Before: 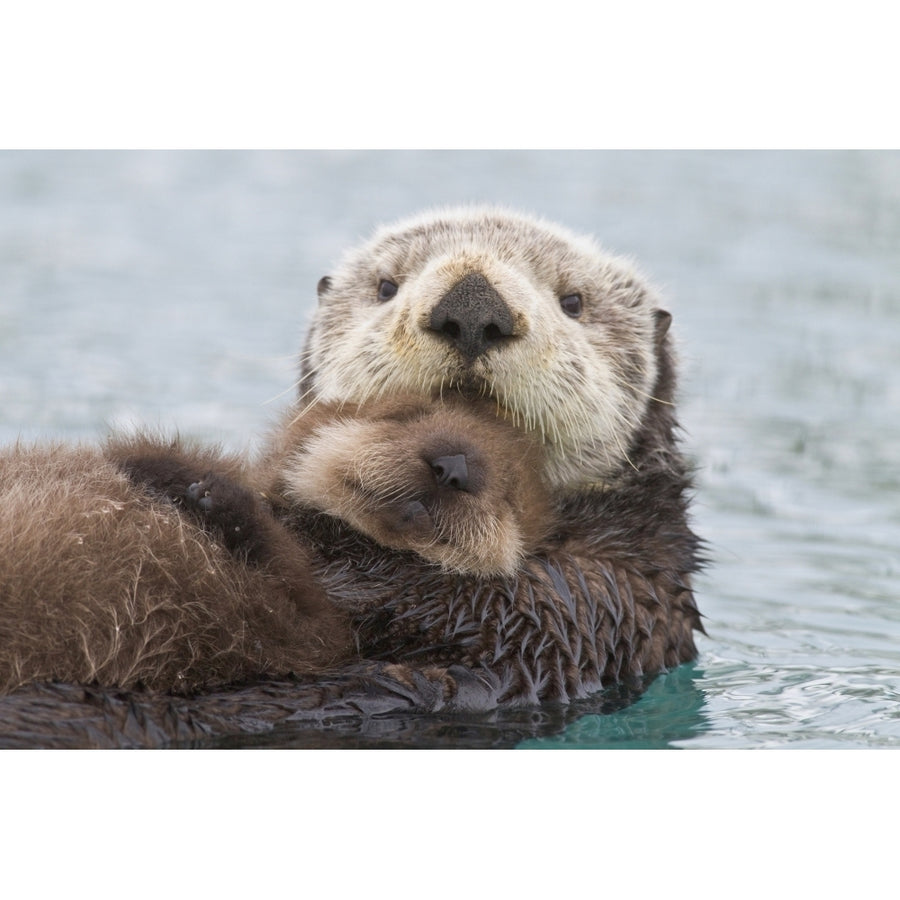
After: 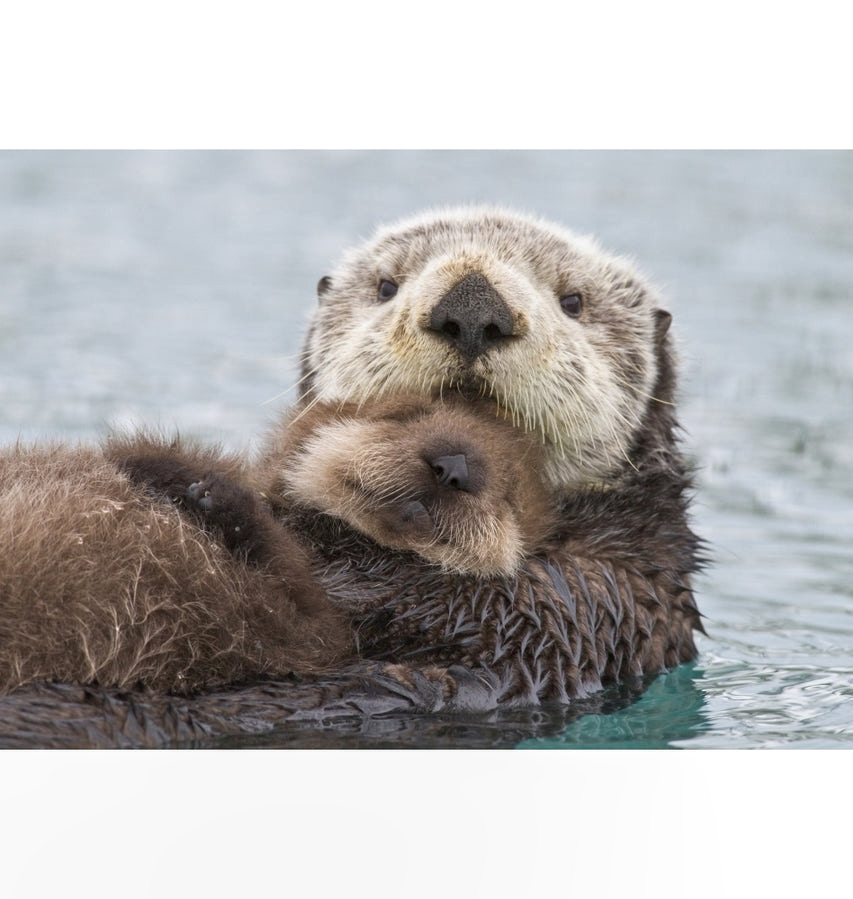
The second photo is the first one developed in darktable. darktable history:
crop and rotate: left 0%, right 5.197%
local contrast: on, module defaults
